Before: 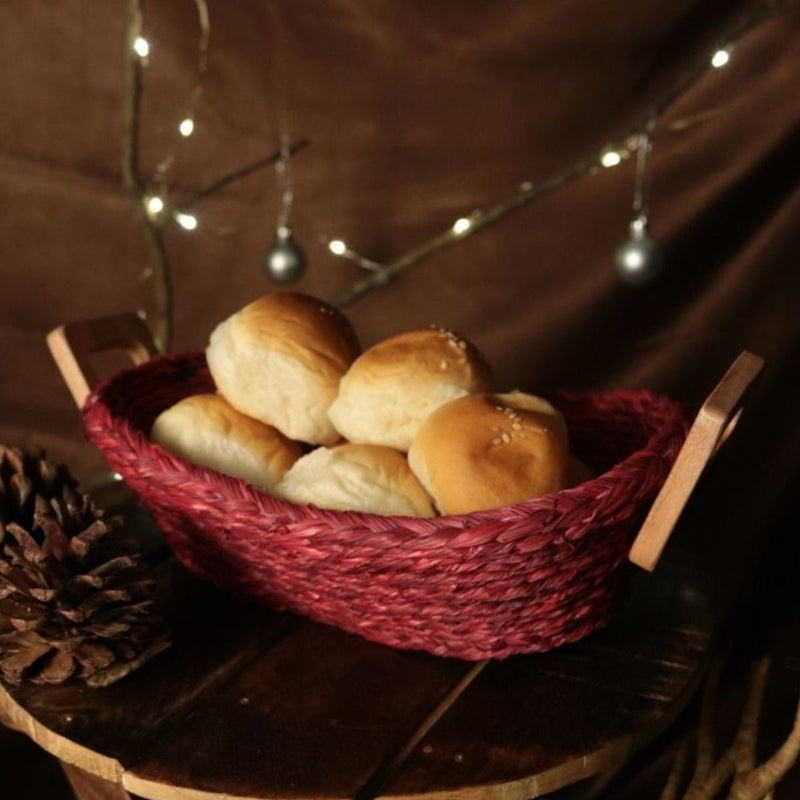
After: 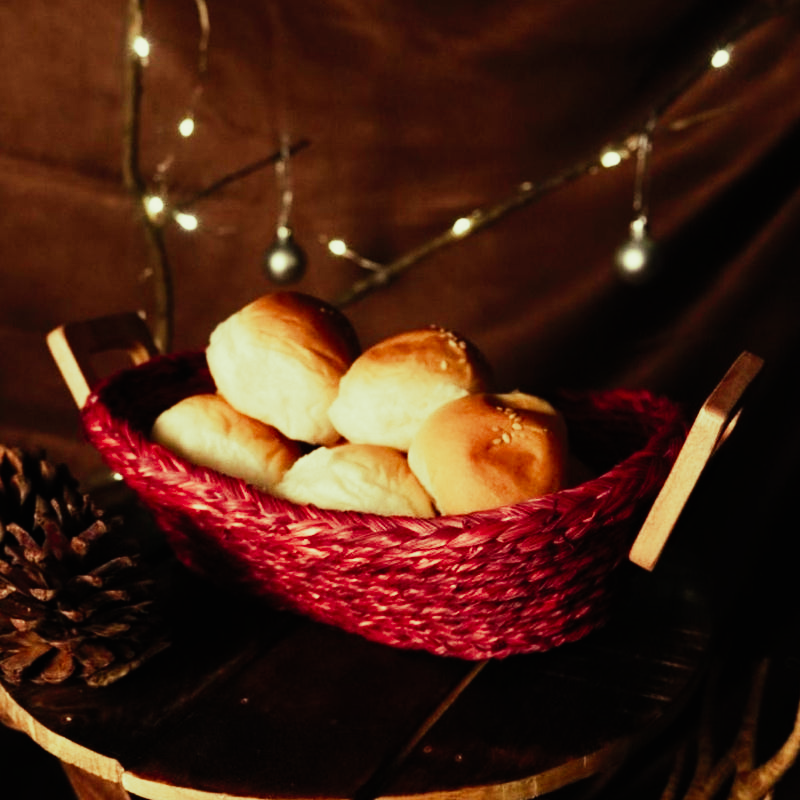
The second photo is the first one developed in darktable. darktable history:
sigmoid: contrast 1.6, skew -0.2, preserve hue 0%, red attenuation 0.1, red rotation 0.035, green attenuation 0.1, green rotation -0.017, blue attenuation 0.15, blue rotation -0.052, base primaries Rec2020
contrast brightness saturation: contrast 0.2, brightness 0.16, saturation 0.22
split-toning: shadows › hue 290.82°, shadows › saturation 0.34, highlights › saturation 0.38, balance 0, compress 50%
white balance: red 1.045, blue 0.932
